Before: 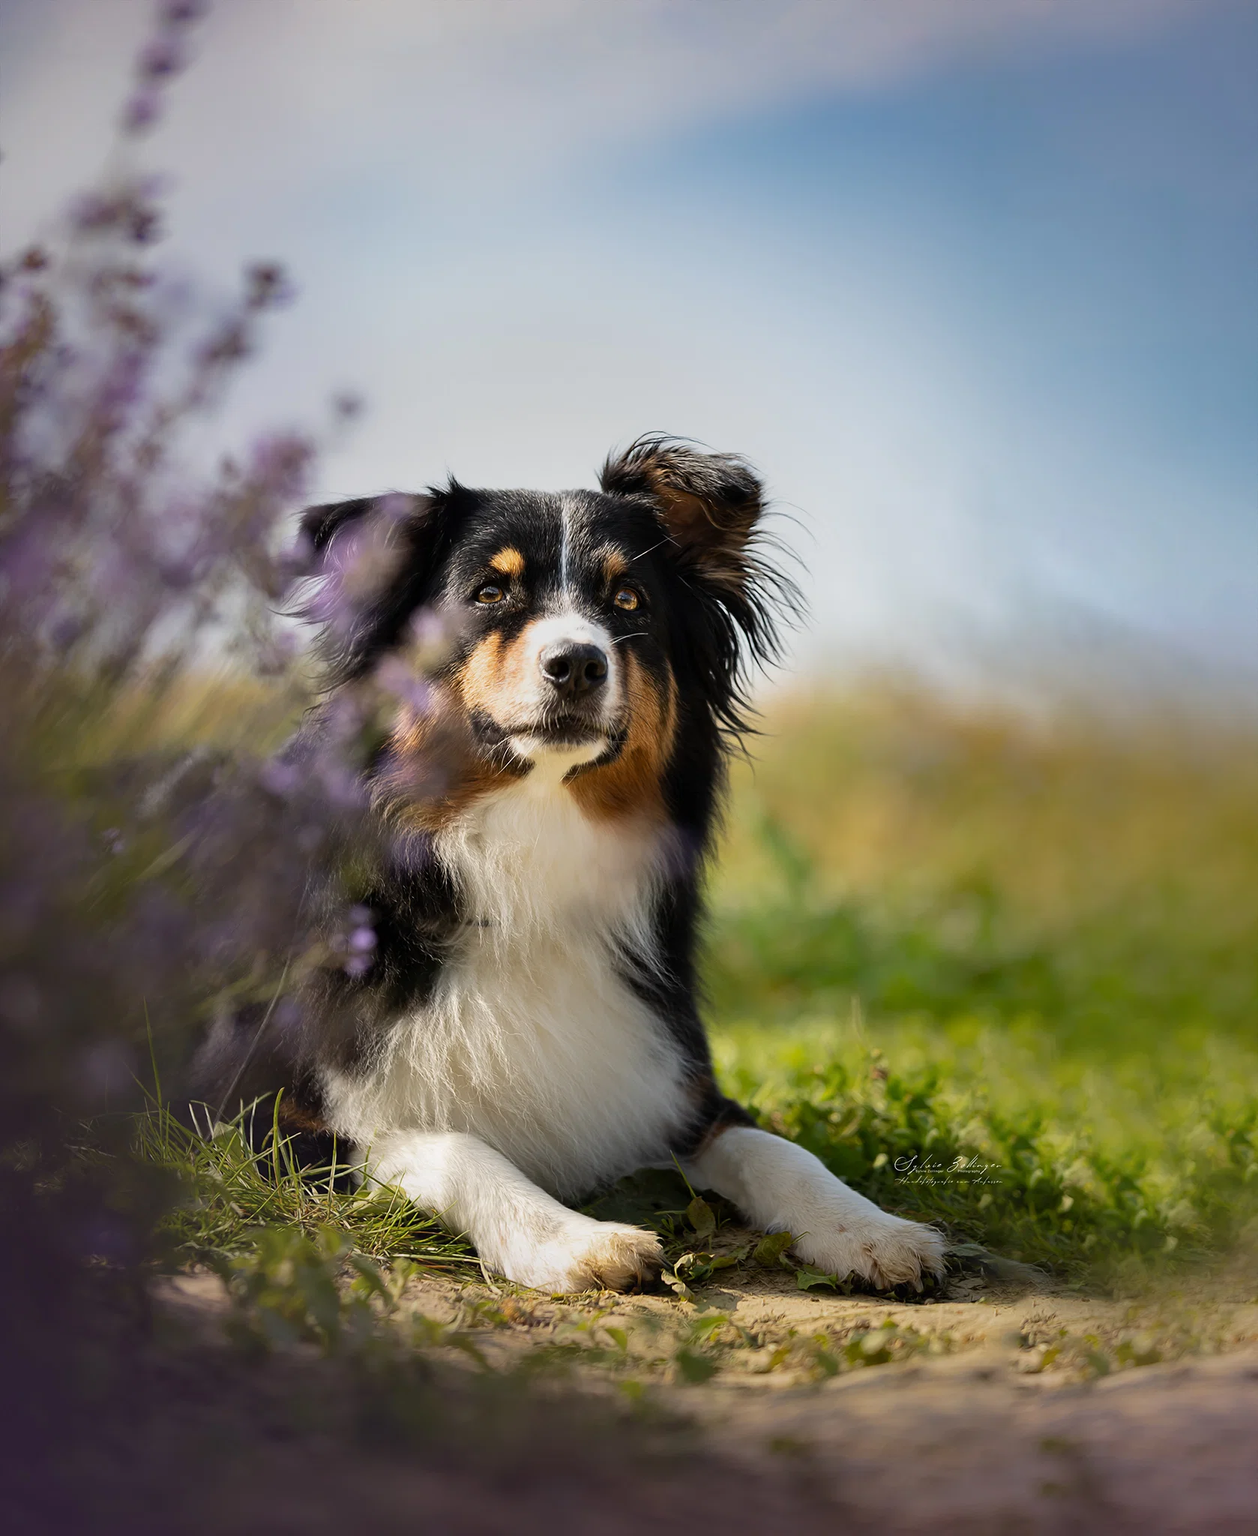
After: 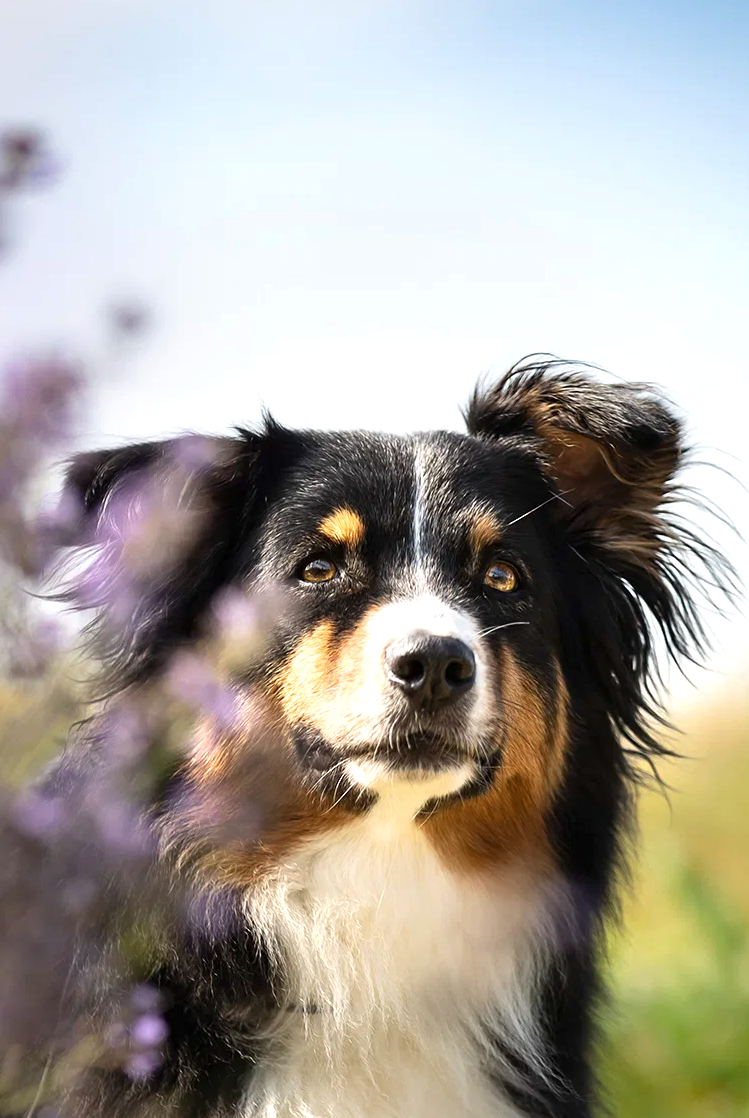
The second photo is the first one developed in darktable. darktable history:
crop: left 19.991%, top 10.884%, right 35.321%, bottom 34.515%
exposure: black level correction 0, exposure 0.695 EV, compensate highlight preservation false
